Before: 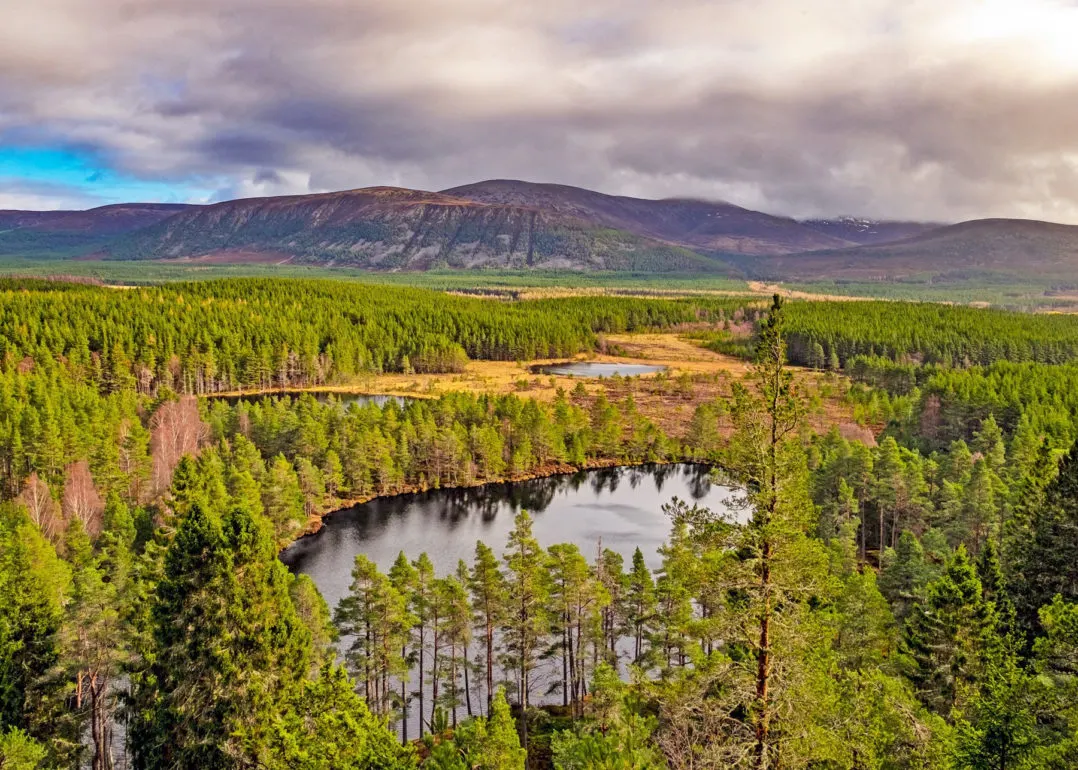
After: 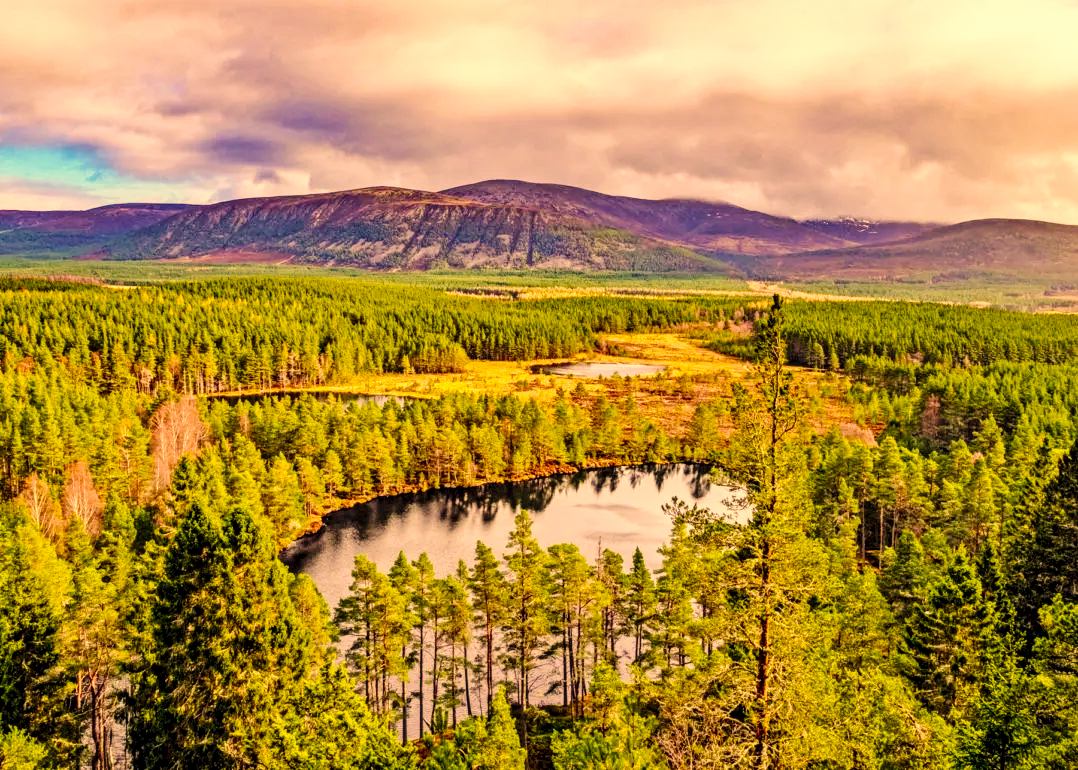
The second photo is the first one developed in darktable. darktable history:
color correction: highlights a* 15, highlights b* 31.55
base curve: curves: ch0 [(0, 0) (0.036, 0.025) (0.121, 0.166) (0.206, 0.329) (0.605, 0.79) (1, 1)], preserve colors none
local contrast: detail 130%
velvia: on, module defaults
